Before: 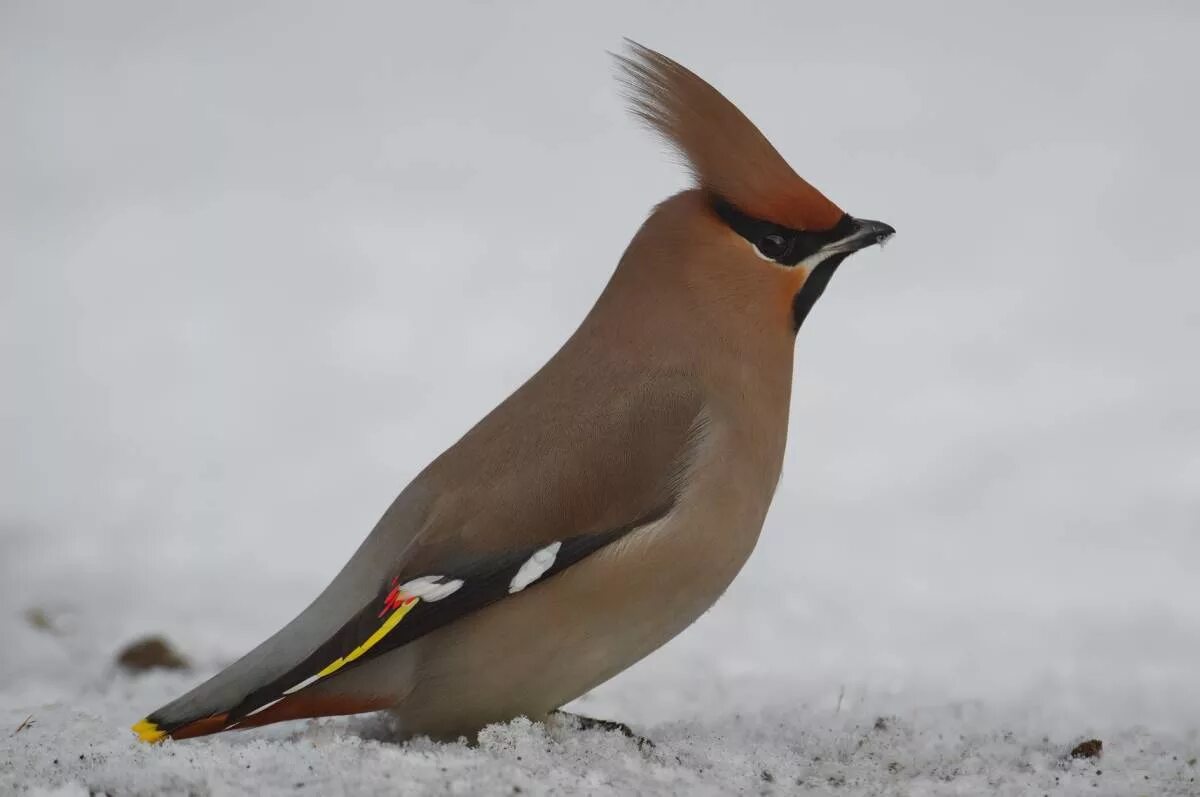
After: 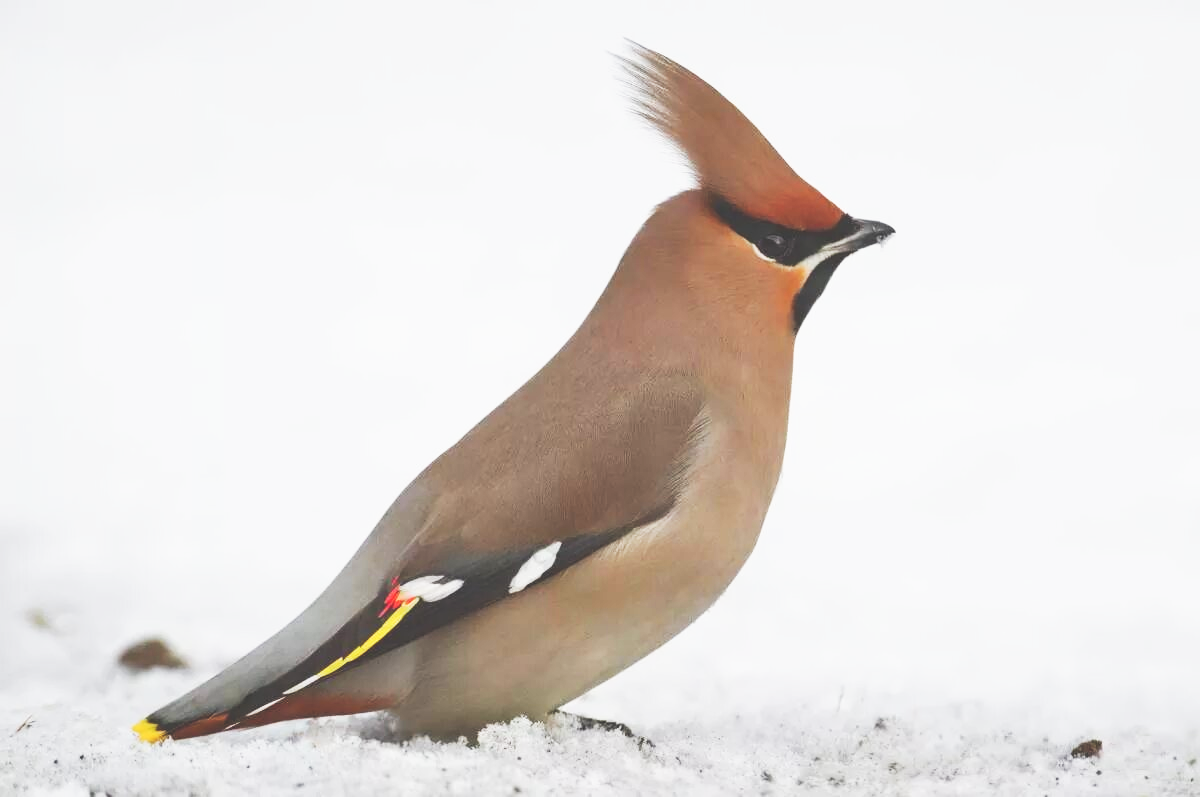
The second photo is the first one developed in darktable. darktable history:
exposure: black level correction -0.029, compensate exposure bias true, compensate highlight preservation false
base curve: curves: ch0 [(0, 0) (0.007, 0.004) (0.027, 0.03) (0.046, 0.07) (0.207, 0.54) (0.442, 0.872) (0.673, 0.972) (1, 1)], preserve colors none
